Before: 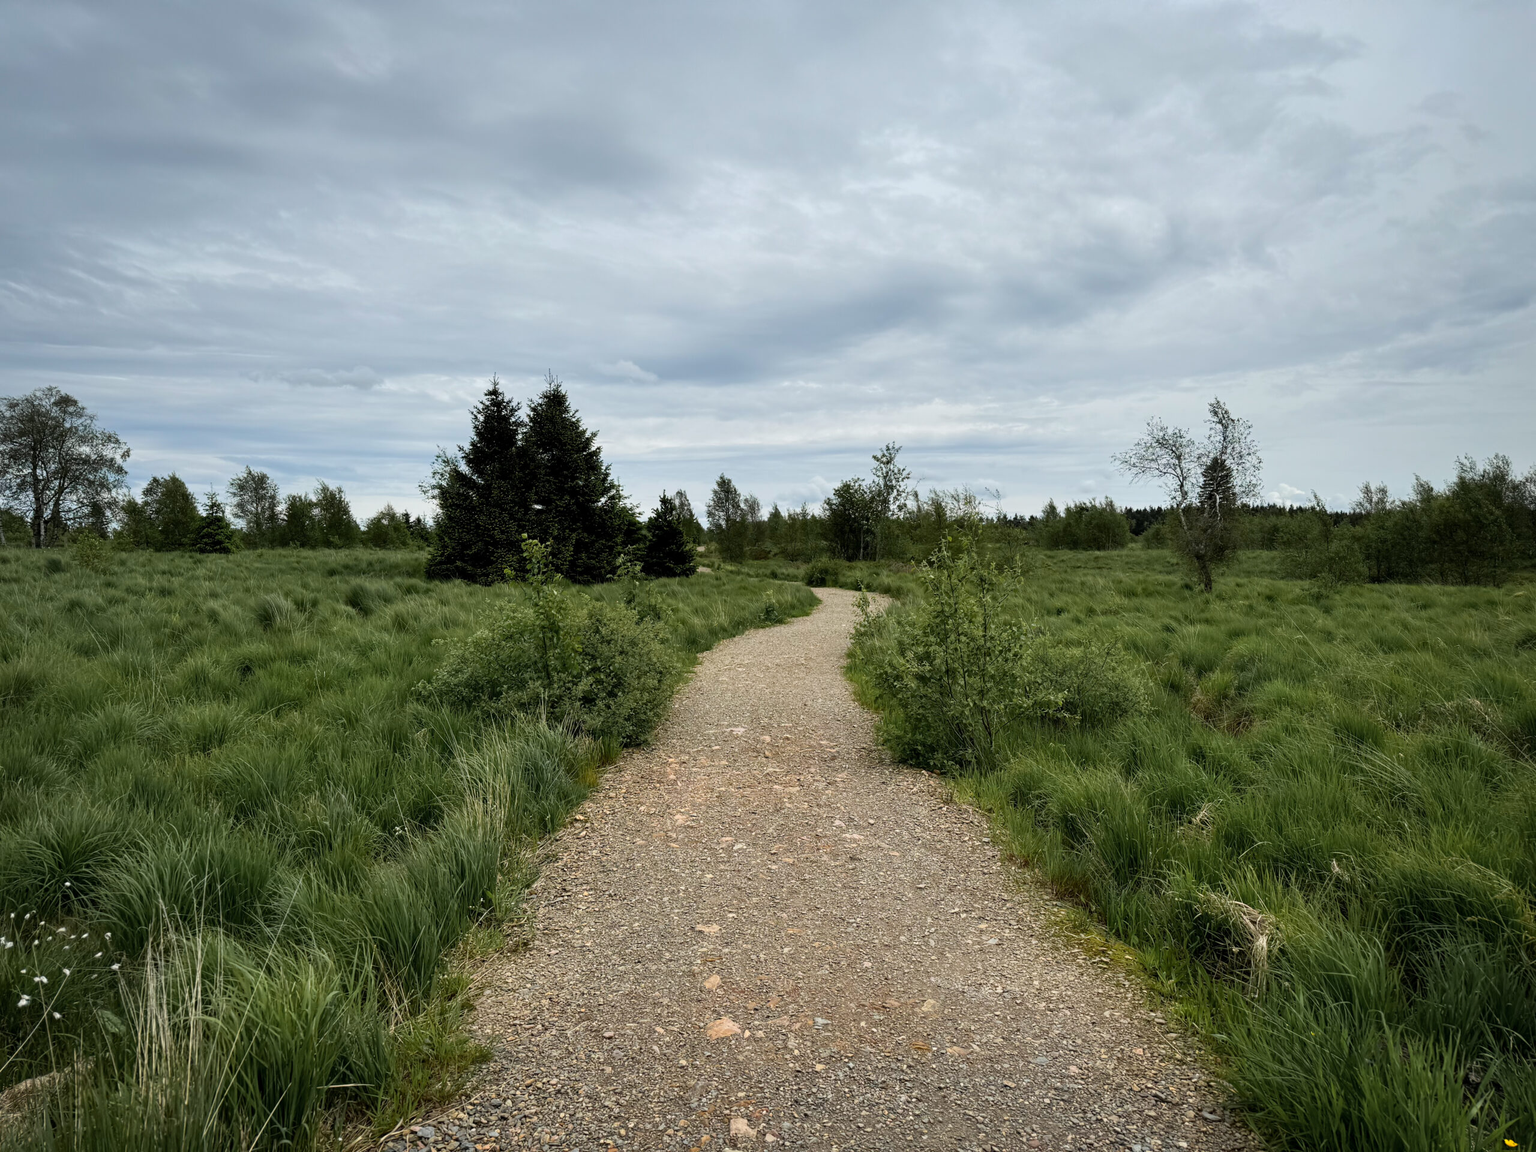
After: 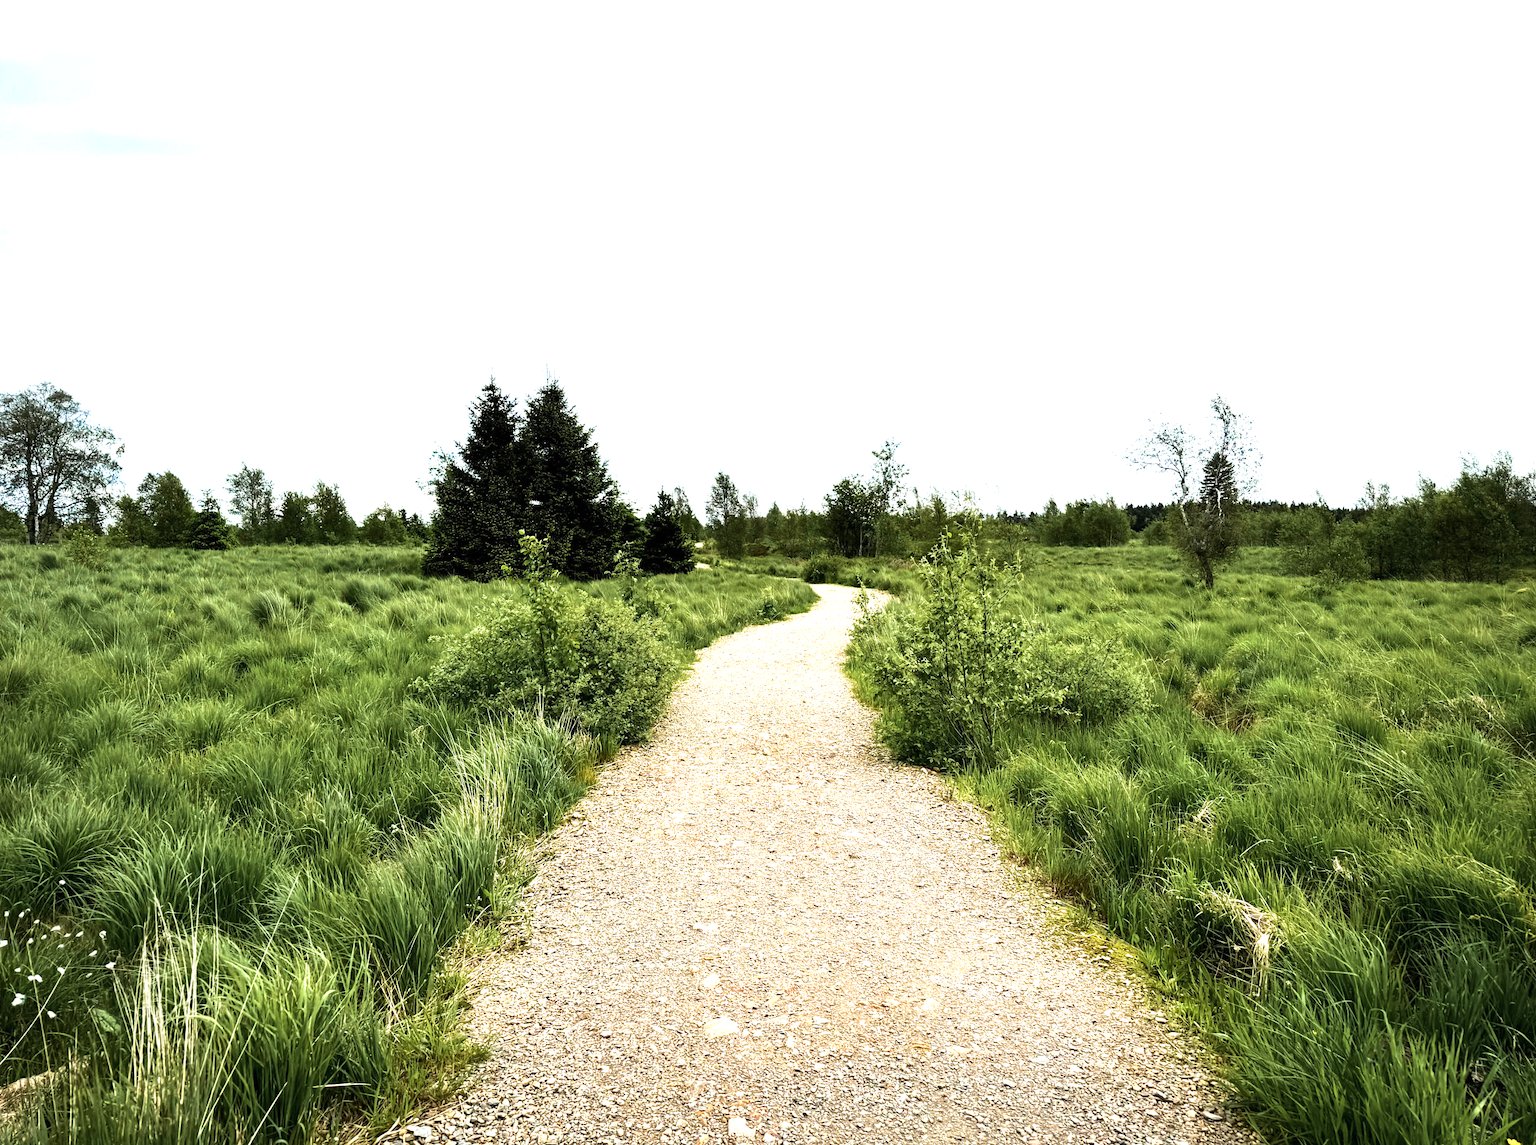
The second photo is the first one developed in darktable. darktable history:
velvia: strength 36.5%
crop: left 0.429%, top 0.636%, right 0.132%, bottom 0.496%
exposure: black level correction 0, exposure 1.2 EV, compensate highlight preservation false
tone equalizer: -8 EV -0.764 EV, -7 EV -0.672 EV, -6 EV -0.587 EV, -5 EV -0.42 EV, -3 EV 0.398 EV, -2 EV 0.6 EV, -1 EV 0.68 EV, +0 EV 0.747 EV, edges refinement/feathering 500, mask exposure compensation -1.57 EV, preserve details no
